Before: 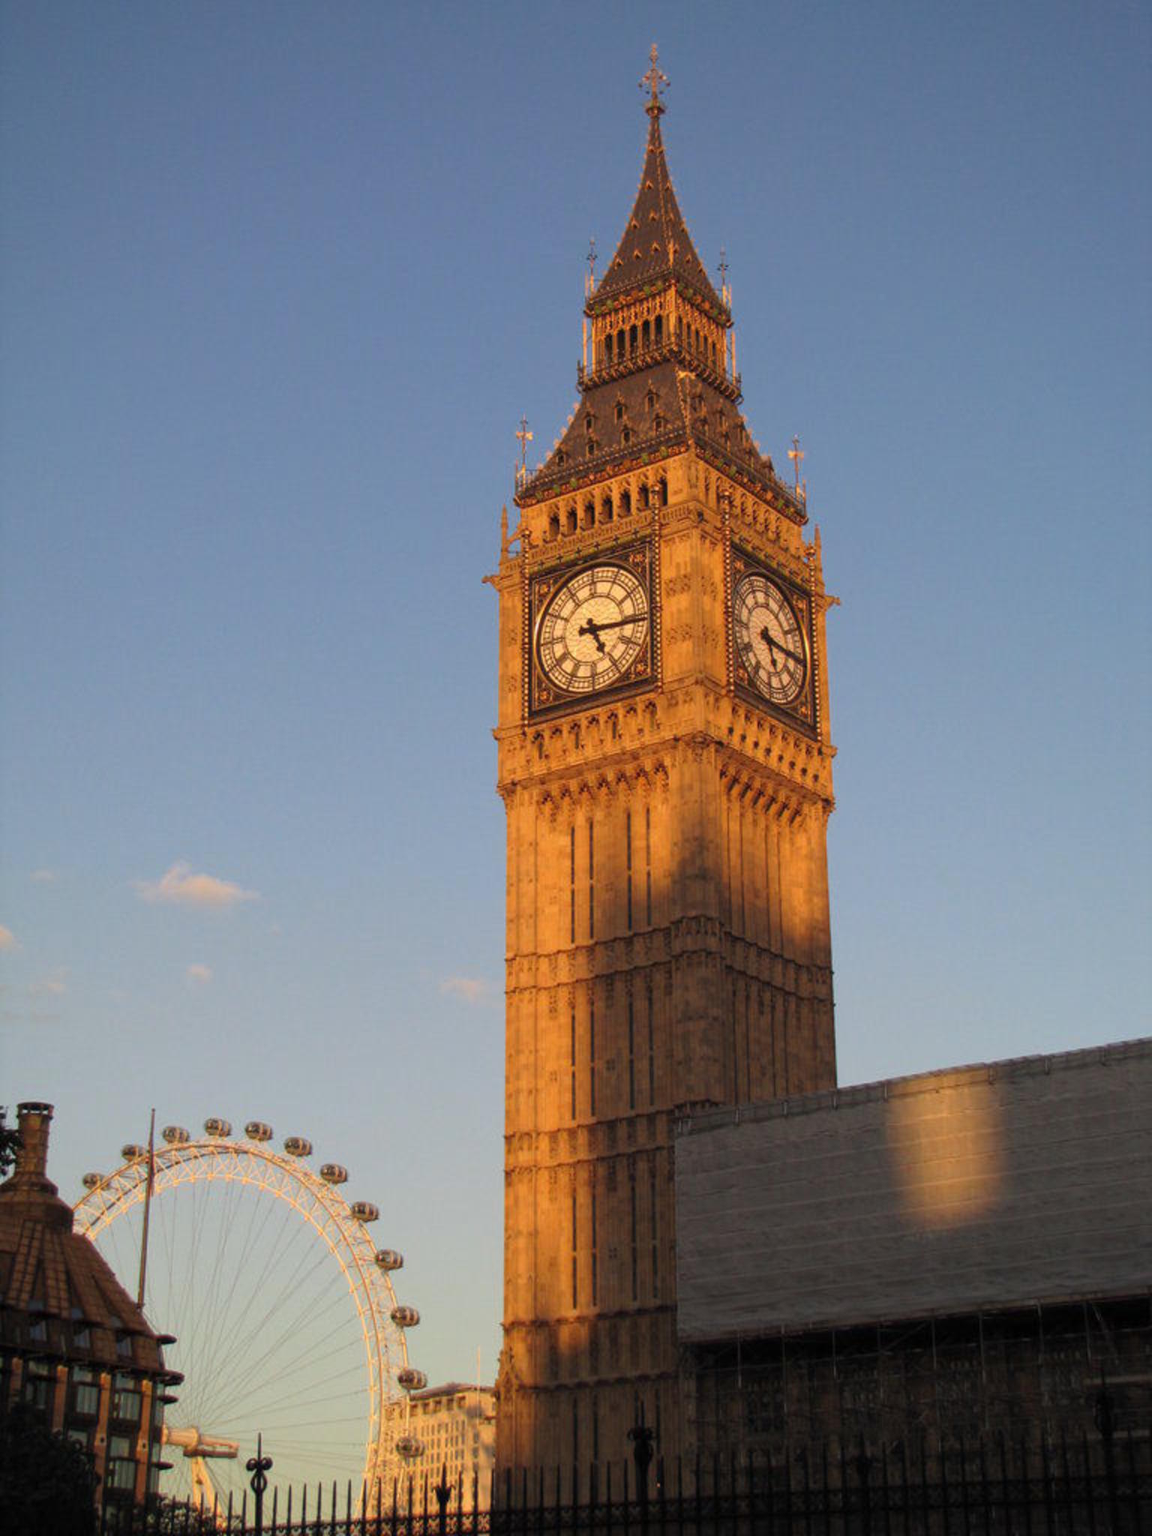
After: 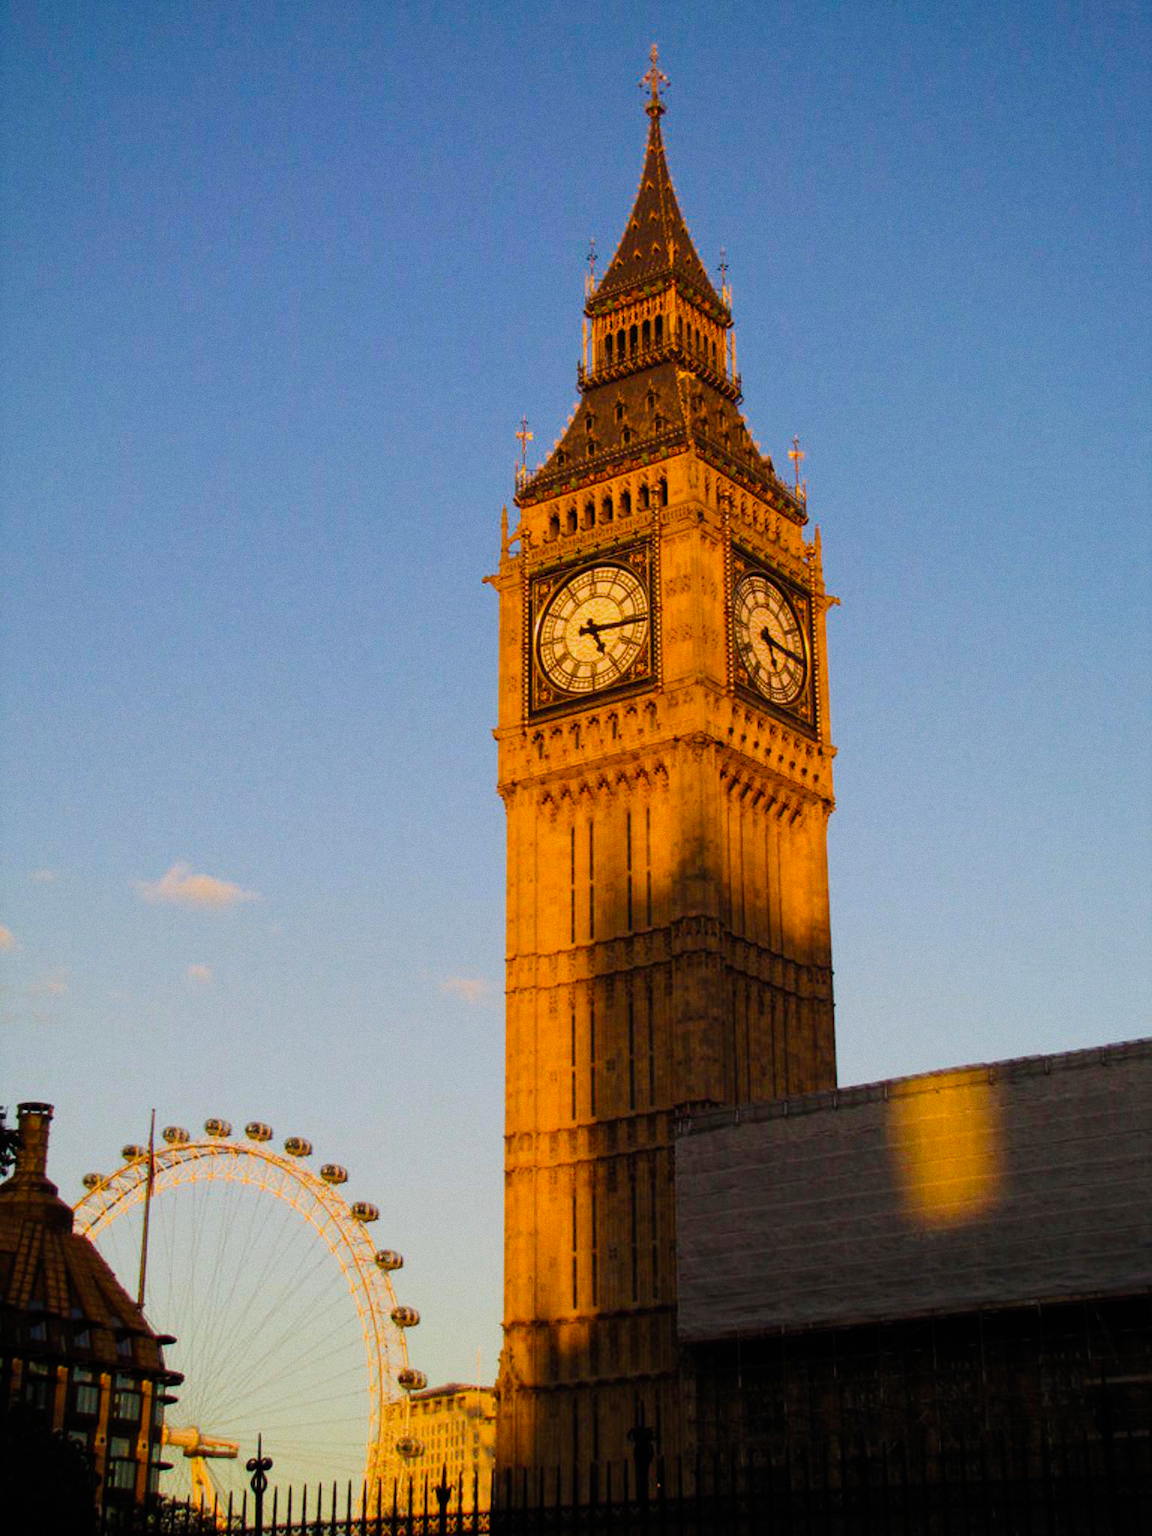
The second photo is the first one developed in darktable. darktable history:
color balance rgb: perceptual saturation grading › global saturation 25%, global vibrance 20%
grain: coarseness 0.47 ISO
sigmoid: contrast 1.7
